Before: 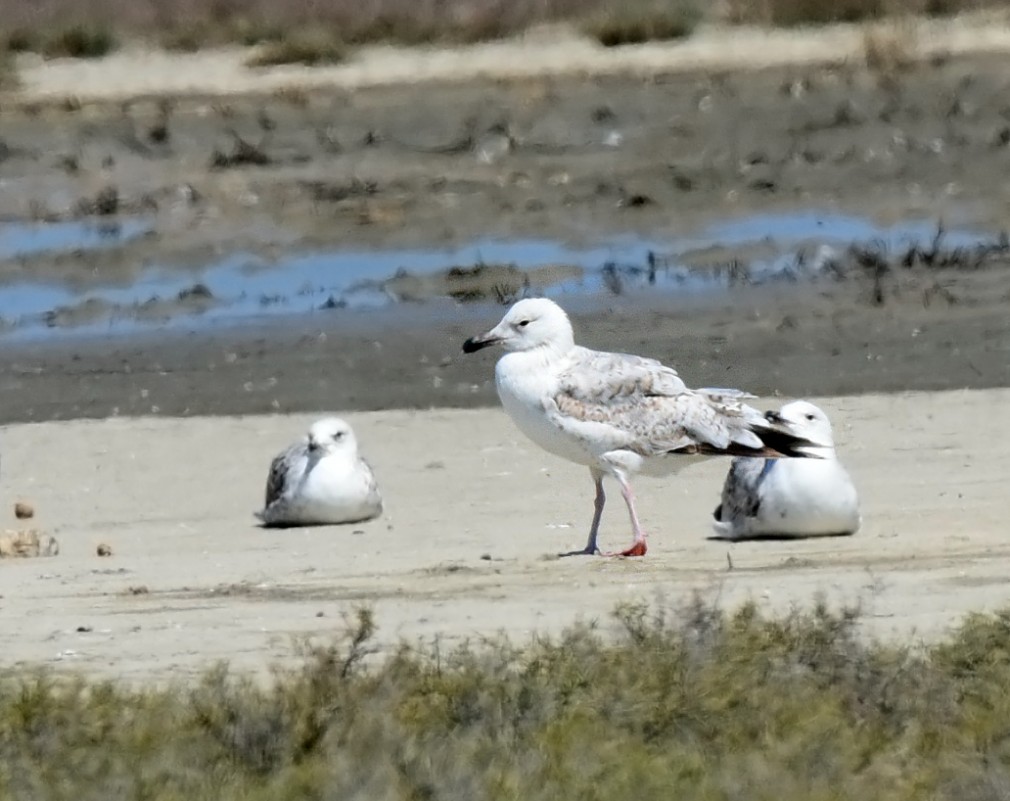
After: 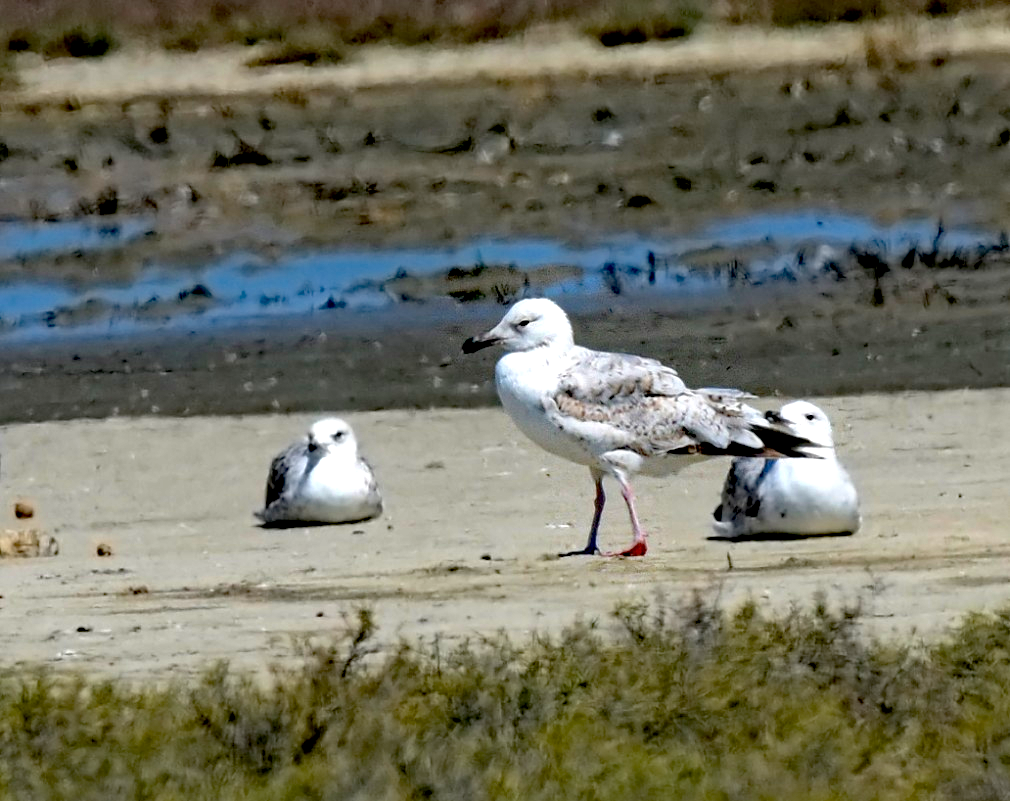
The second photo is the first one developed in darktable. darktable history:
exposure: black level correction 0.016, exposure -0.009 EV, compensate highlight preservation false
haze removal: strength 0.53, distance 0.925, compatibility mode true, adaptive false
